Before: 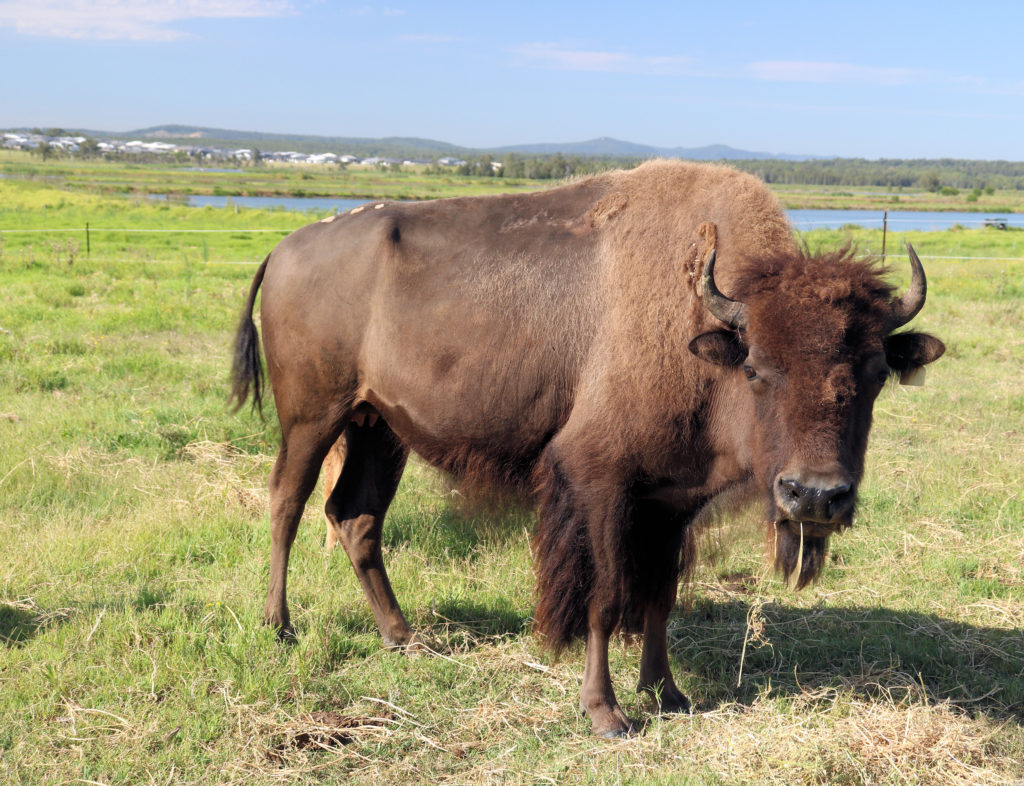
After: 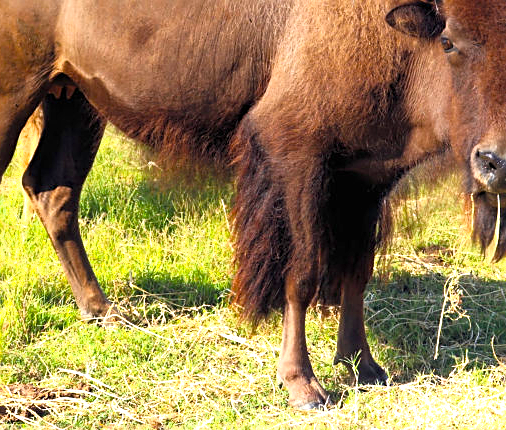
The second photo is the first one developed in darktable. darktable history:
sharpen: on, module defaults
graduated density: on, module defaults
crop: left 29.672%, top 41.786%, right 20.851%, bottom 3.487%
exposure: black level correction 0, exposure 1 EV, compensate highlight preservation false
shadows and highlights: shadows 0, highlights 40
color balance rgb: linear chroma grading › global chroma 15%, perceptual saturation grading › global saturation 30%
